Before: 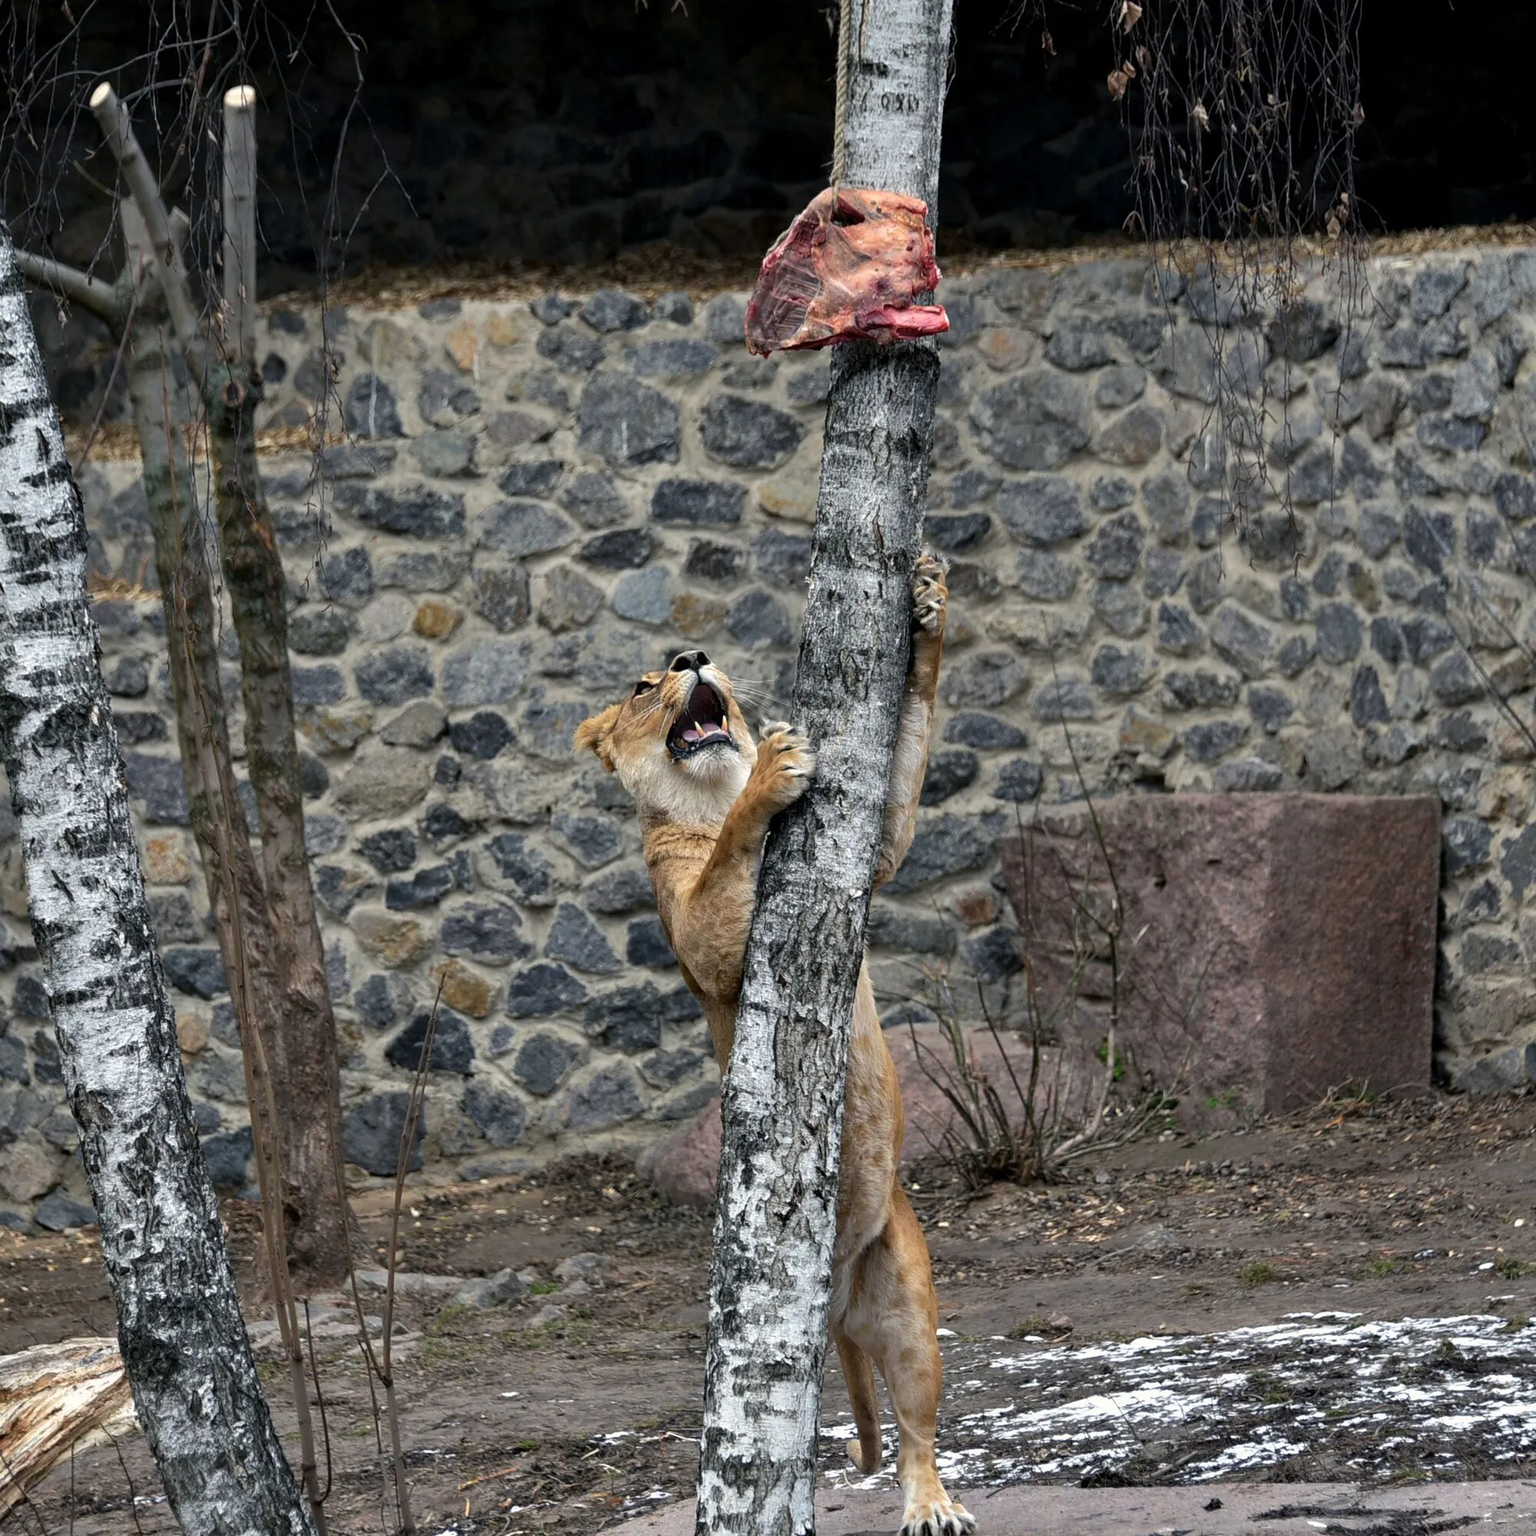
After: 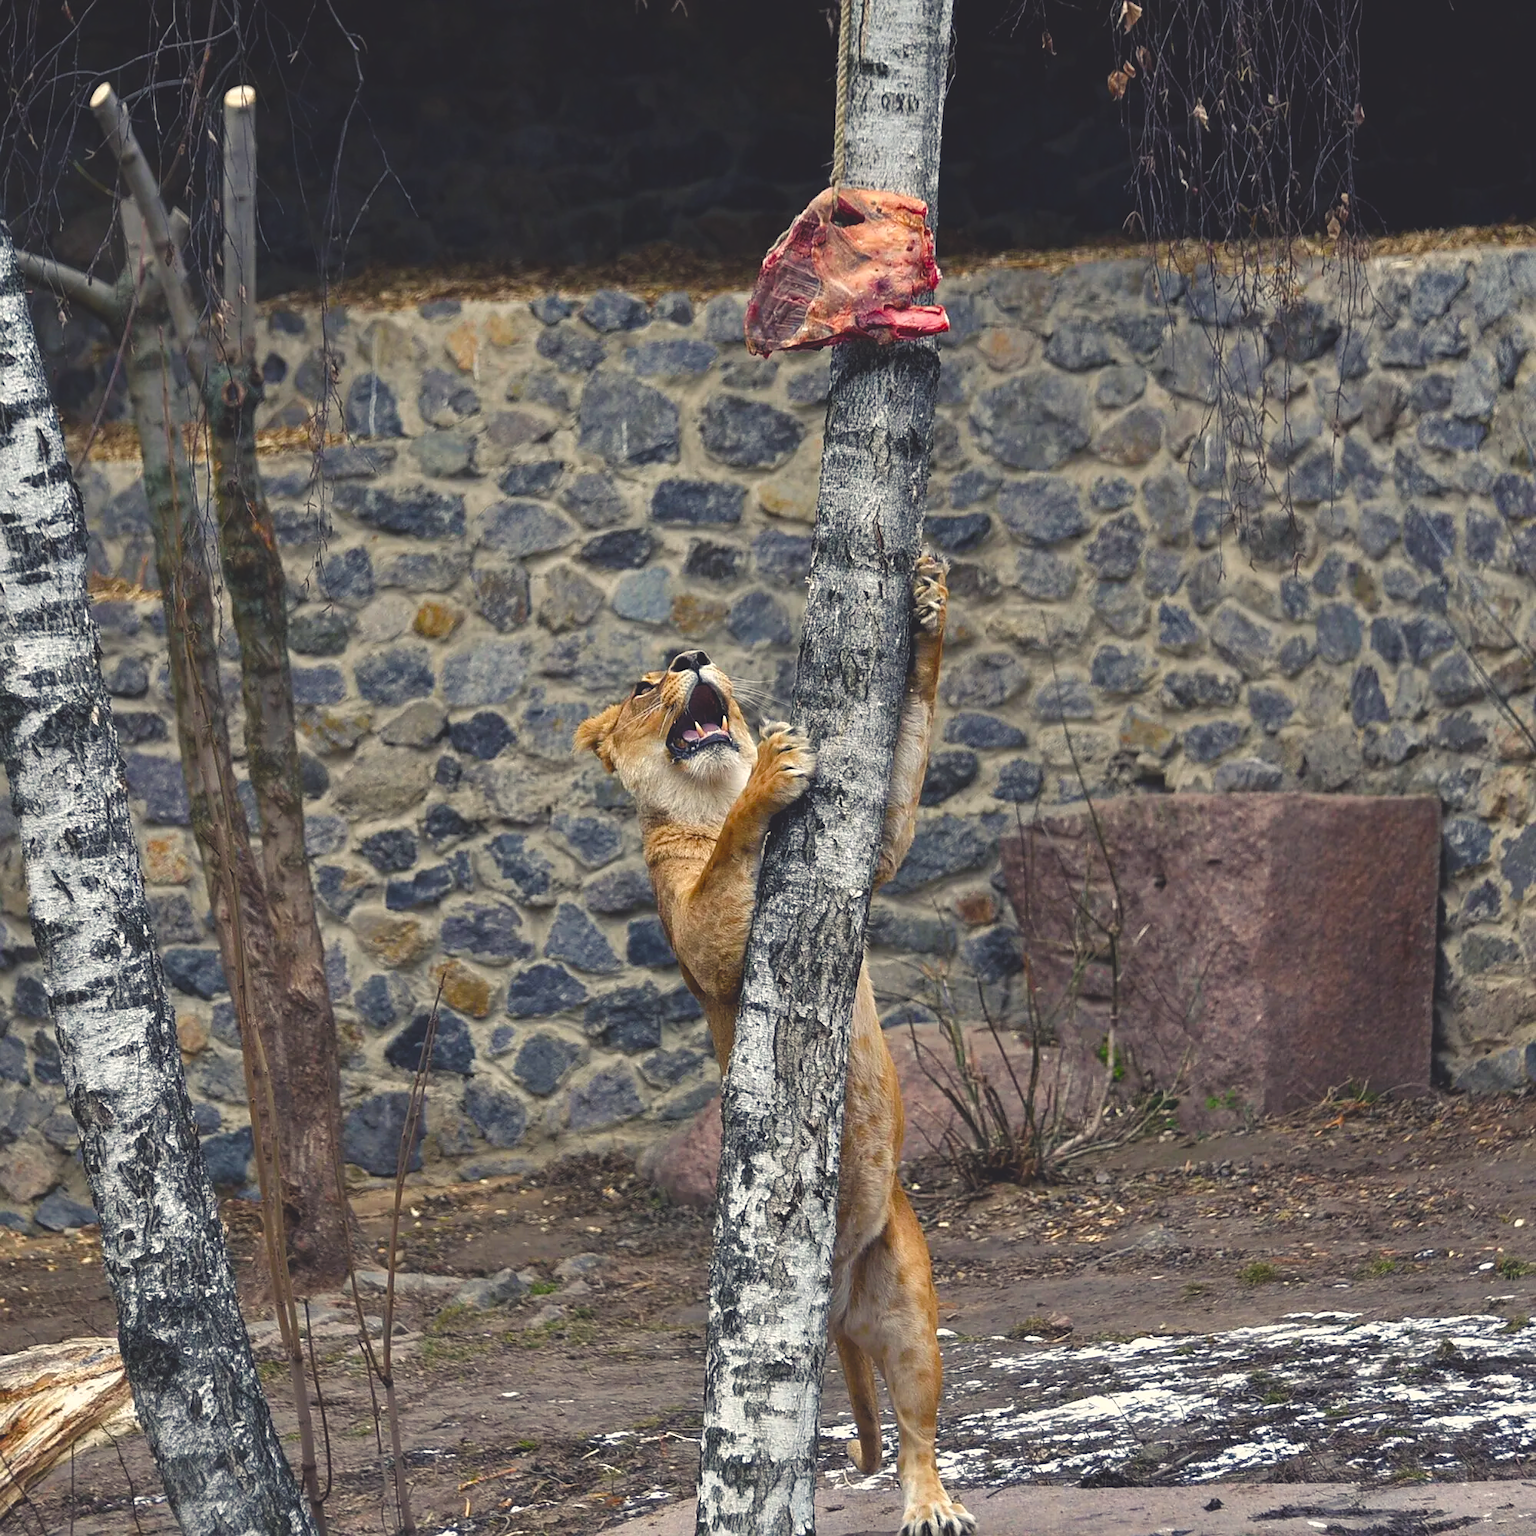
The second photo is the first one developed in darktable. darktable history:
sharpen: radius 1.458, amount 0.398, threshold 1.271
color balance rgb: shadows lift › chroma 3%, shadows lift › hue 280.8°, power › hue 330°, highlights gain › chroma 3%, highlights gain › hue 75.6°, global offset › luminance 2%, perceptual saturation grading › global saturation 20%, perceptual saturation grading › highlights -25%, perceptual saturation grading › shadows 50%, global vibrance 20.33%
